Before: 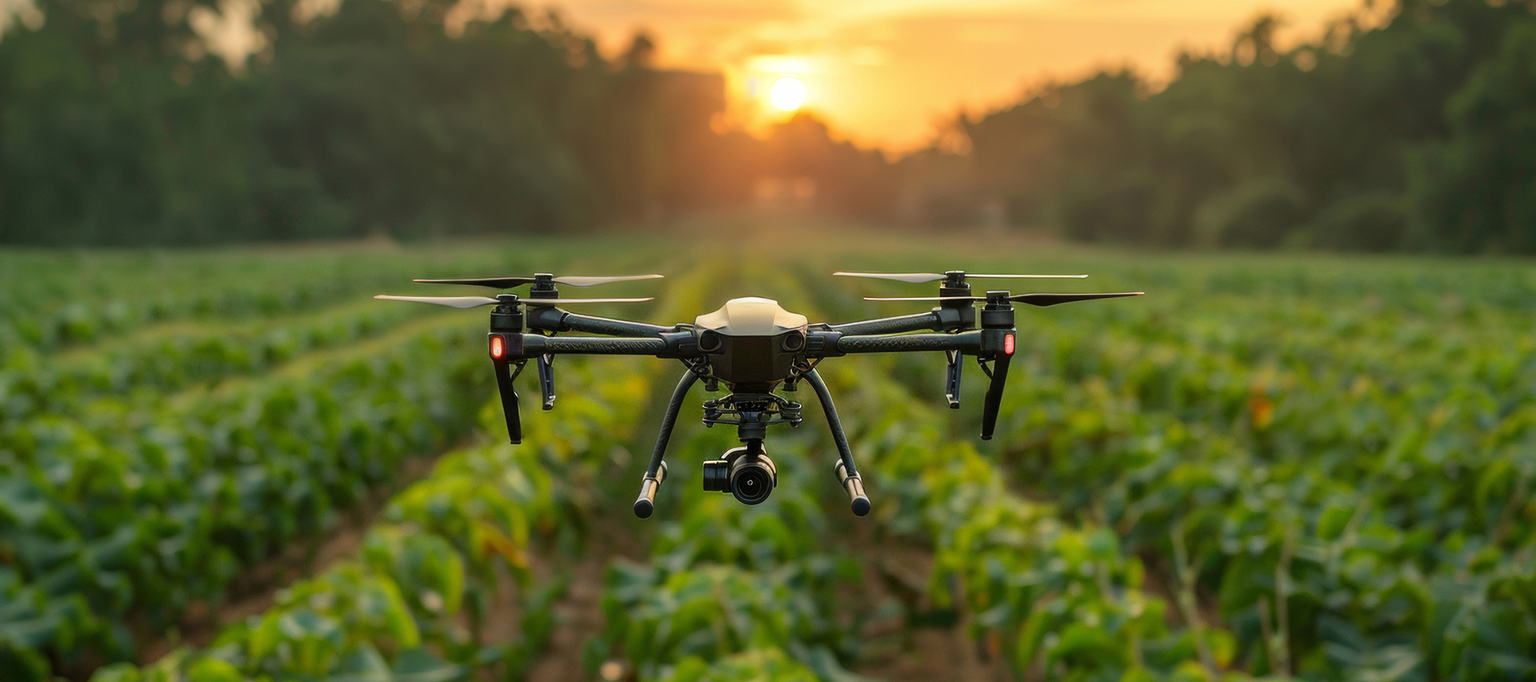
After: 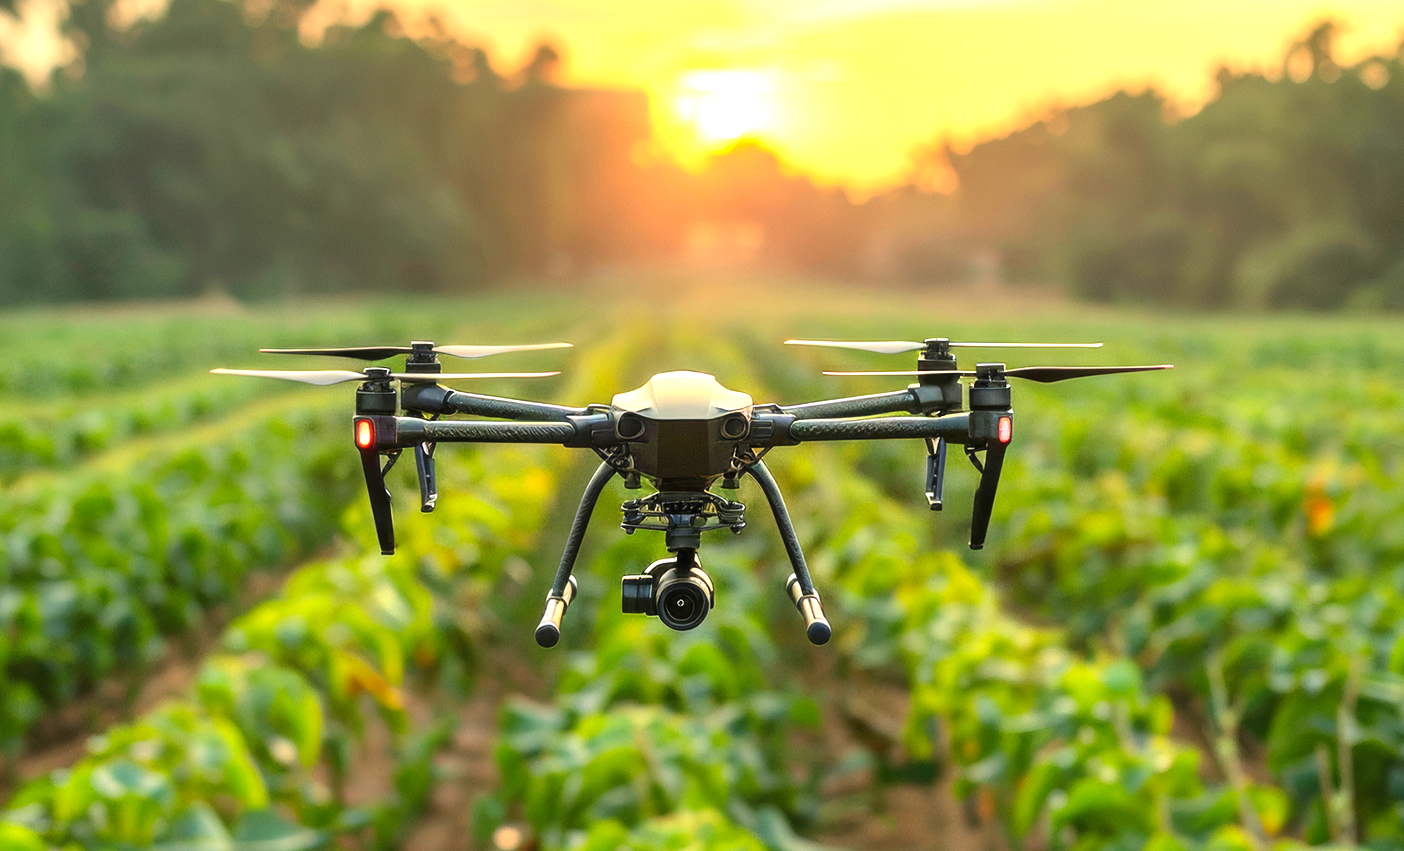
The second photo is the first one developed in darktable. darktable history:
tone curve: curves: ch0 [(0, 0) (0.584, 0.595) (1, 1)], color space Lab, independent channels, preserve colors none
contrast brightness saturation: contrast 0.095, brightness 0.028, saturation 0.093
crop: left 13.409%, right 13.457%
exposure: exposure 1.094 EV, compensate highlight preservation false
